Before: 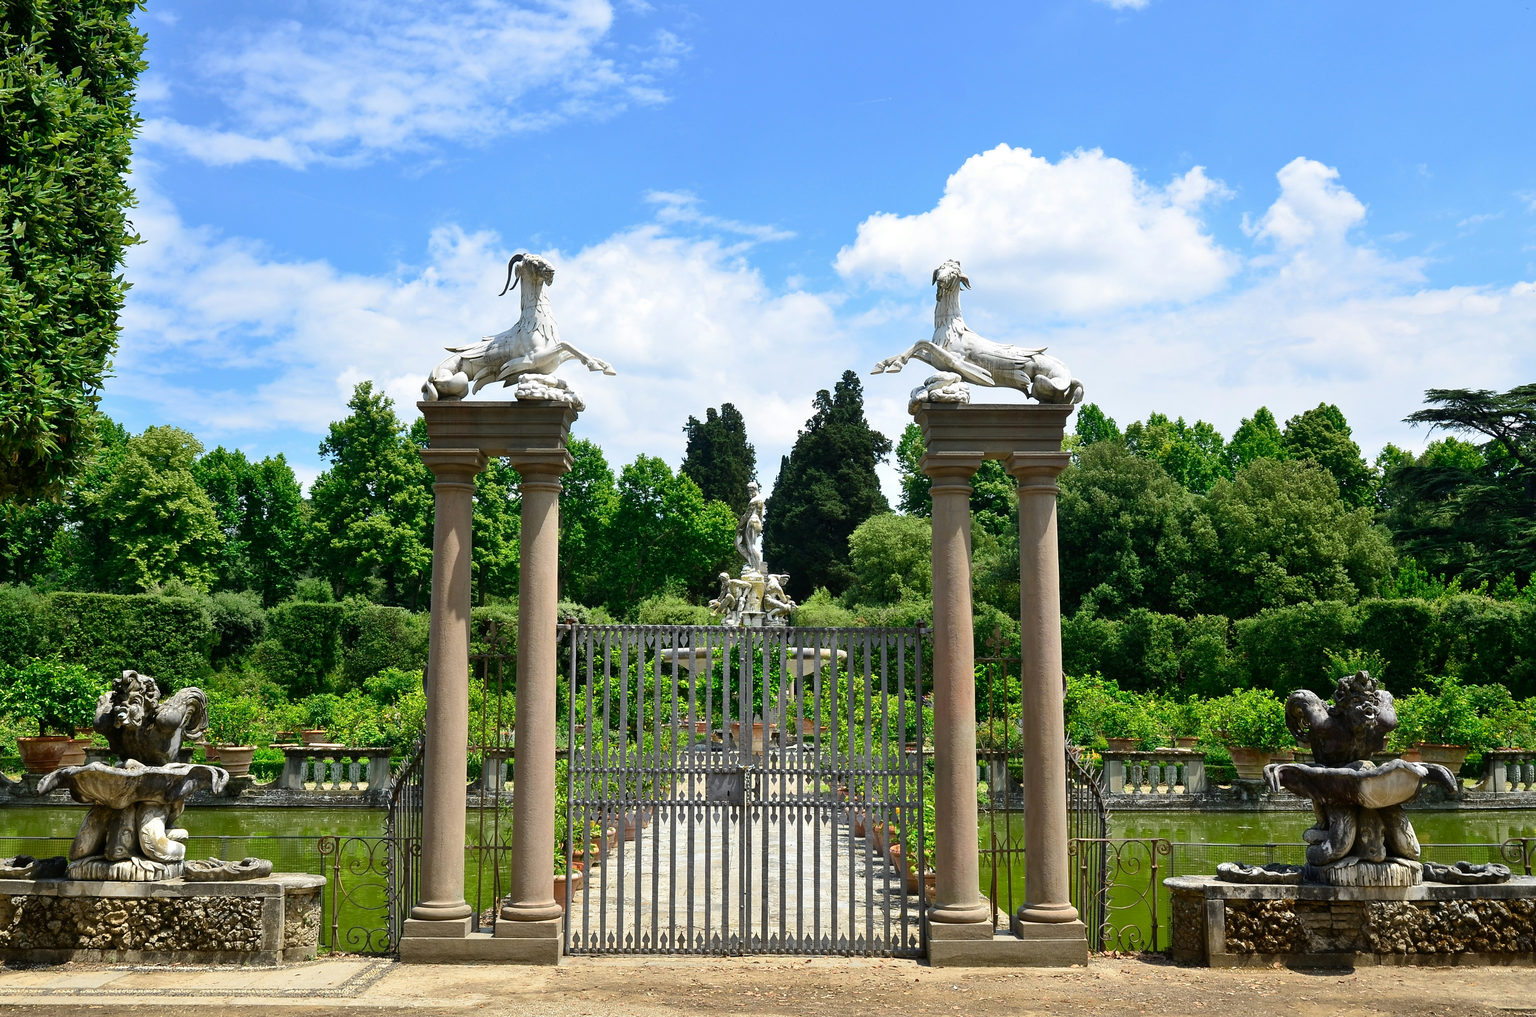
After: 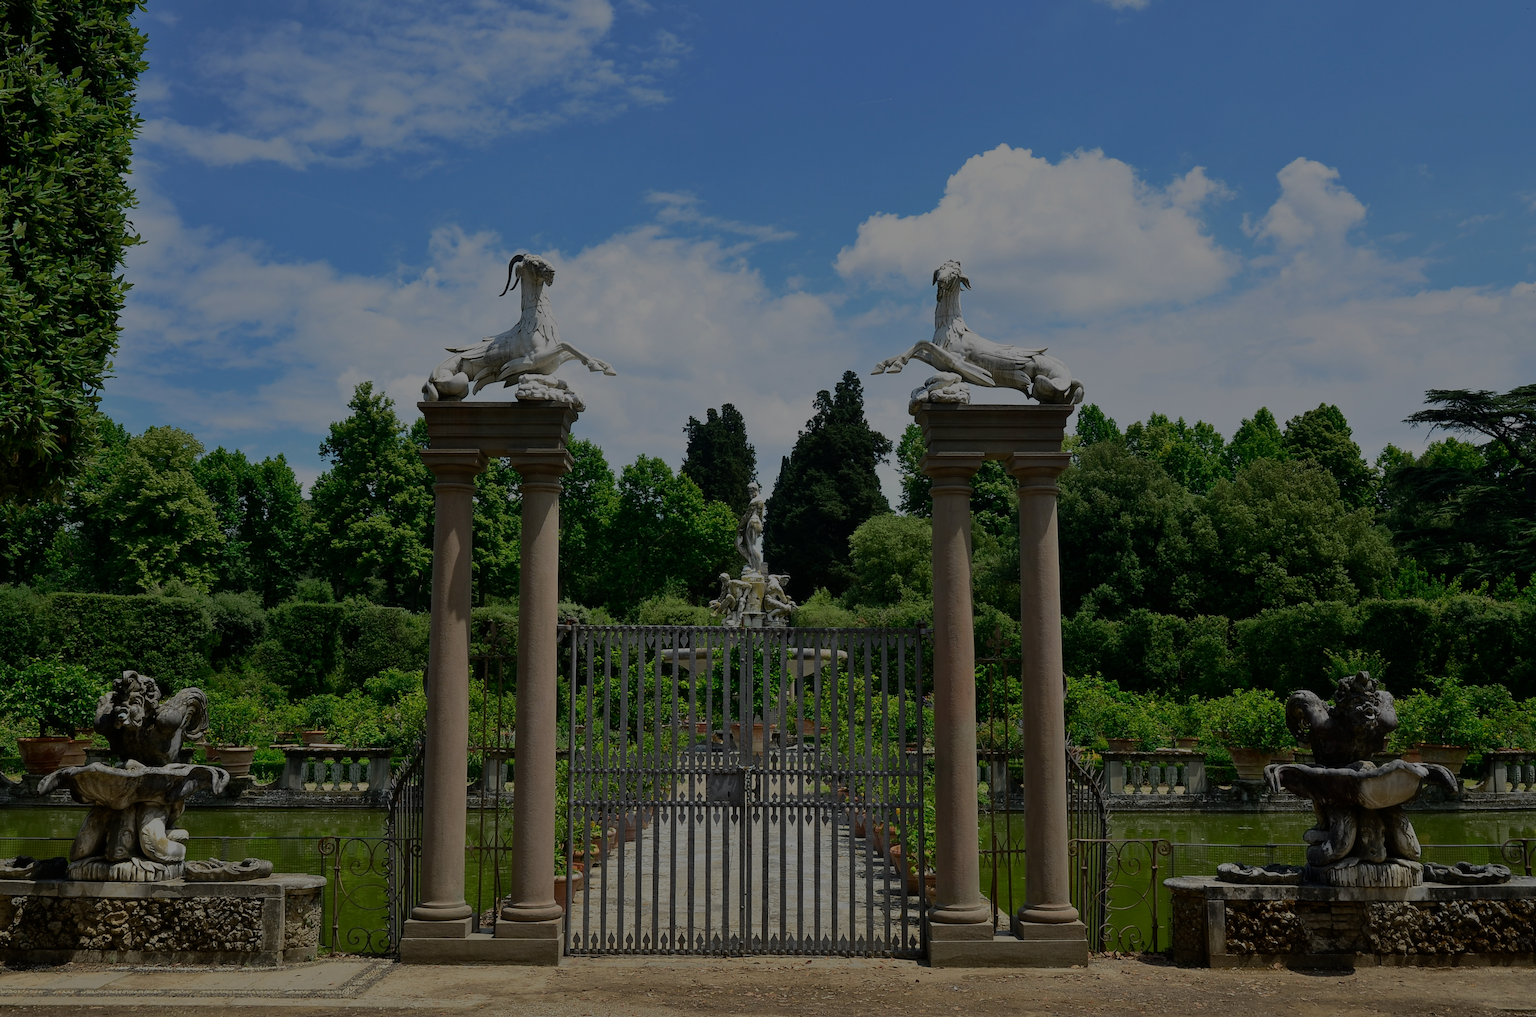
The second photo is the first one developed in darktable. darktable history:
exposure: exposure -1.933 EV, compensate highlight preservation false
